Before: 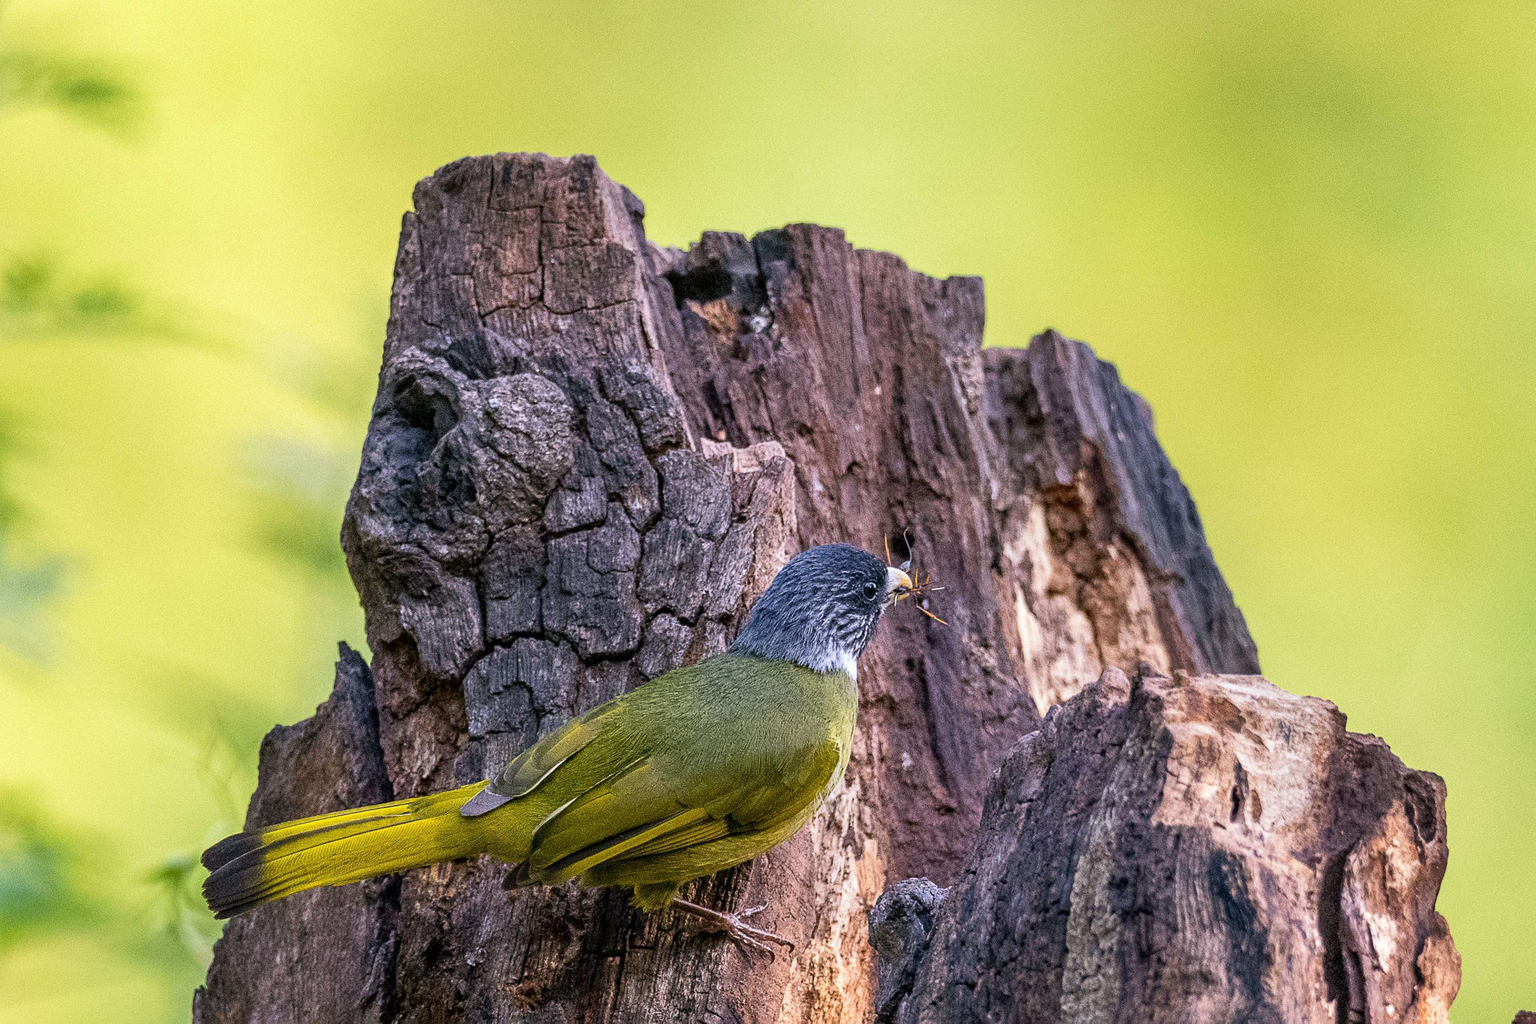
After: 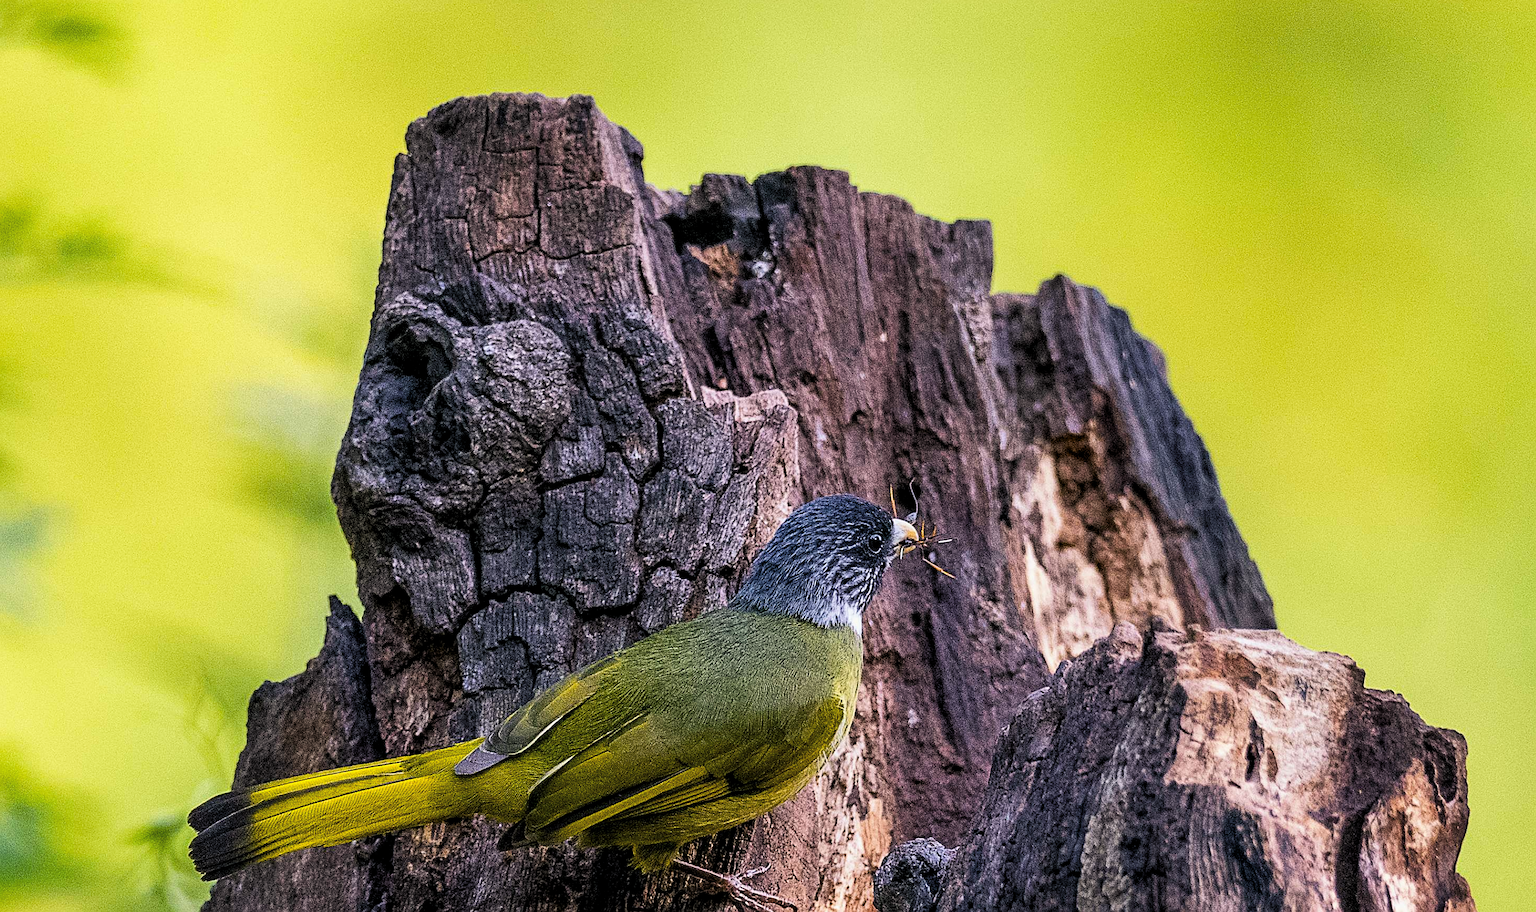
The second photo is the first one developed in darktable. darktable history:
sharpen: on, module defaults
exposure: black level correction 0.001, exposure 0.499 EV, compensate highlight preservation false
crop: left 1.227%, top 6.129%, right 1.439%, bottom 7.132%
filmic rgb: black relative exposure -14.13 EV, white relative exposure 3.36 EV, hardness 7.86, contrast 0.985
levels: black 0.06%, levels [0.101, 0.578, 0.953]
color calibration: illuminant same as pipeline (D50), adaptation XYZ, x 0.346, y 0.358, temperature 5004.3 K, gamut compression 1.7
color balance rgb: shadows lift › chroma 4.304%, shadows lift › hue 251.75°, perceptual saturation grading › global saturation 25.882%, contrast -10.501%
